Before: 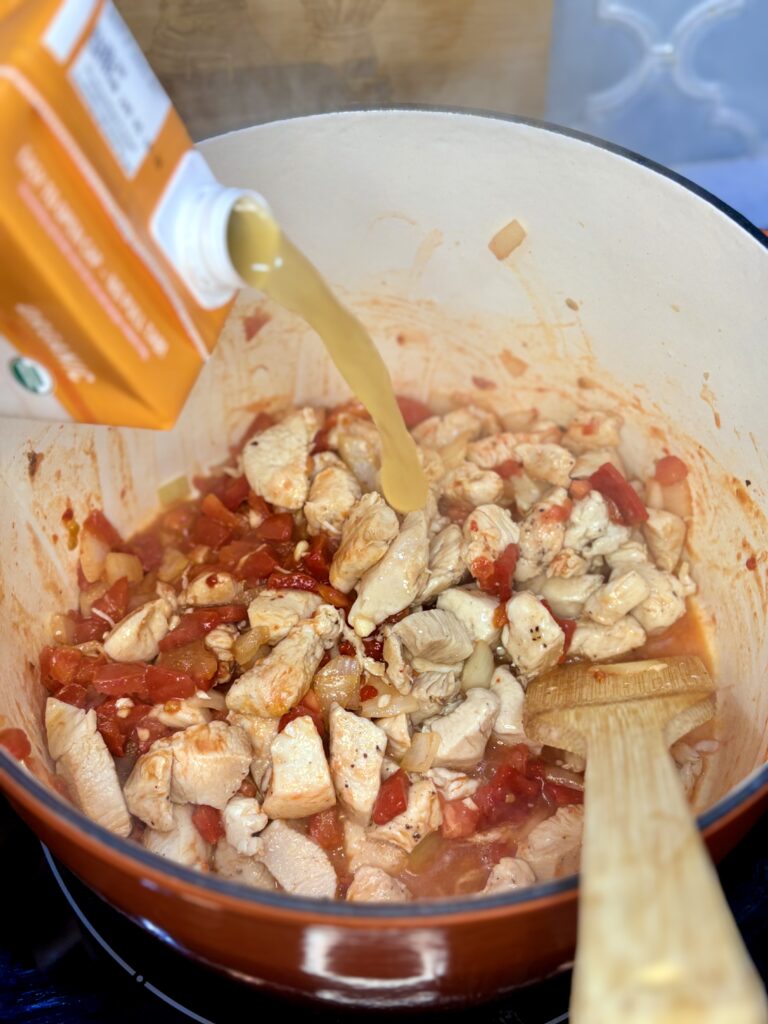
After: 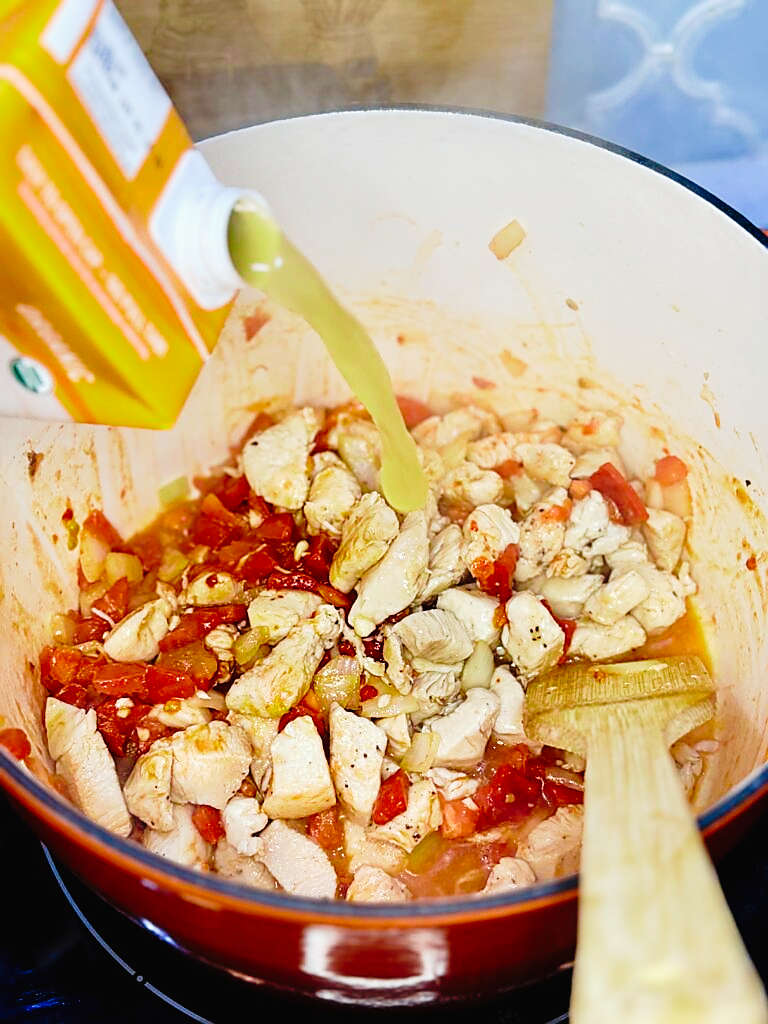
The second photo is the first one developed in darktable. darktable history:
color zones: curves: ch2 [(0, 0.5) (0.143, 0.517) (0.286, 0.571) (0.429, 0.522) (0.571, 0.5) (0.714, 0.5) (0.857, 0.5) (1, 0.5)]
sharpen: radius 1.398, amount 1.24, threshold 0.767
tone curve: curves: ch0 [(0, 0.014) (0.17, 0.099) (0.392, 0.438) (0.725, 0.828) (0.872, 0.918) (1, 0.981)]; ch1 [(0, 0) (0.402, 0.36) (0.489, 0.491) (0.5, 0.503) (0.515, 0.52) (0.545, 0.574) (0.615, 0.662) (0.701, 0.725) (1, 1)]; ch2 [(0, 0) (0.42, 0.458) (0.485, 0.499) (0.503, 0.503) (0.531, 0.542) (0.561, 0.594) (0.644, 0.694) (0.717, 0.753) (1, 0.991)], preserve colors none
